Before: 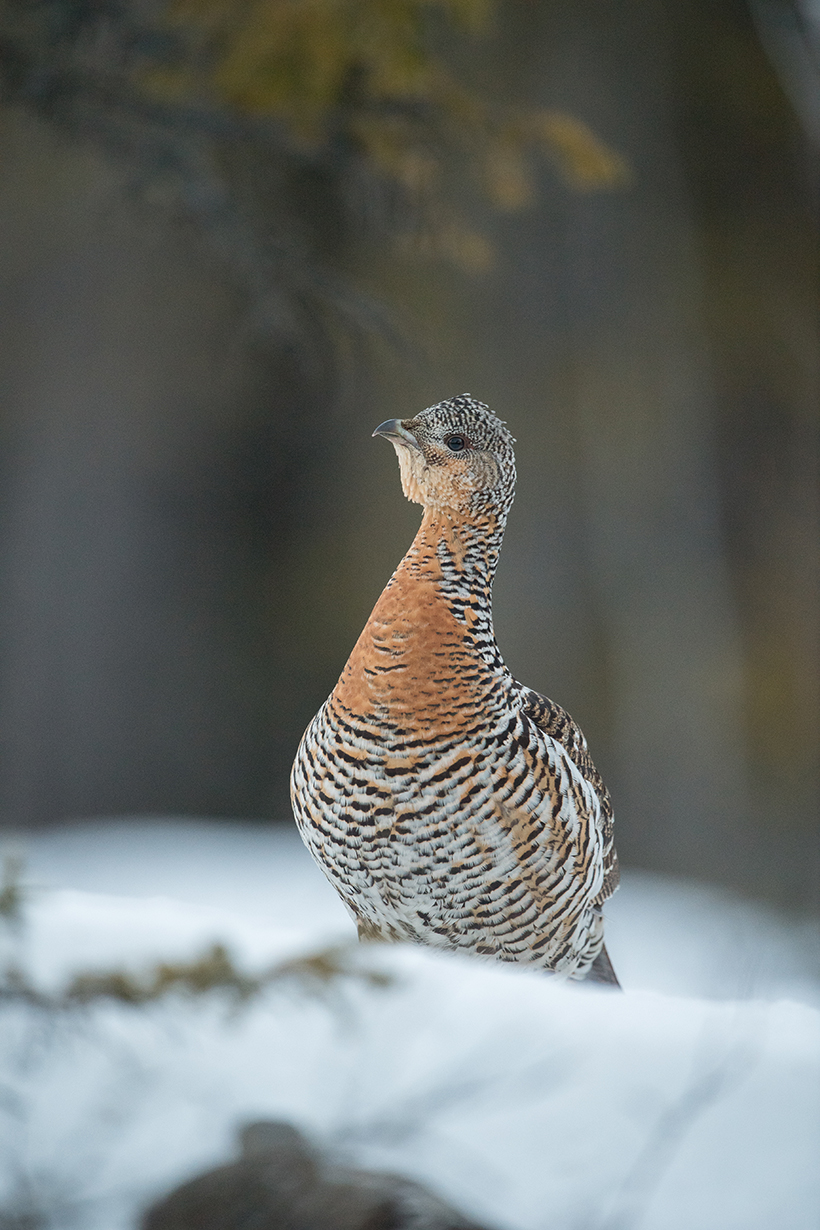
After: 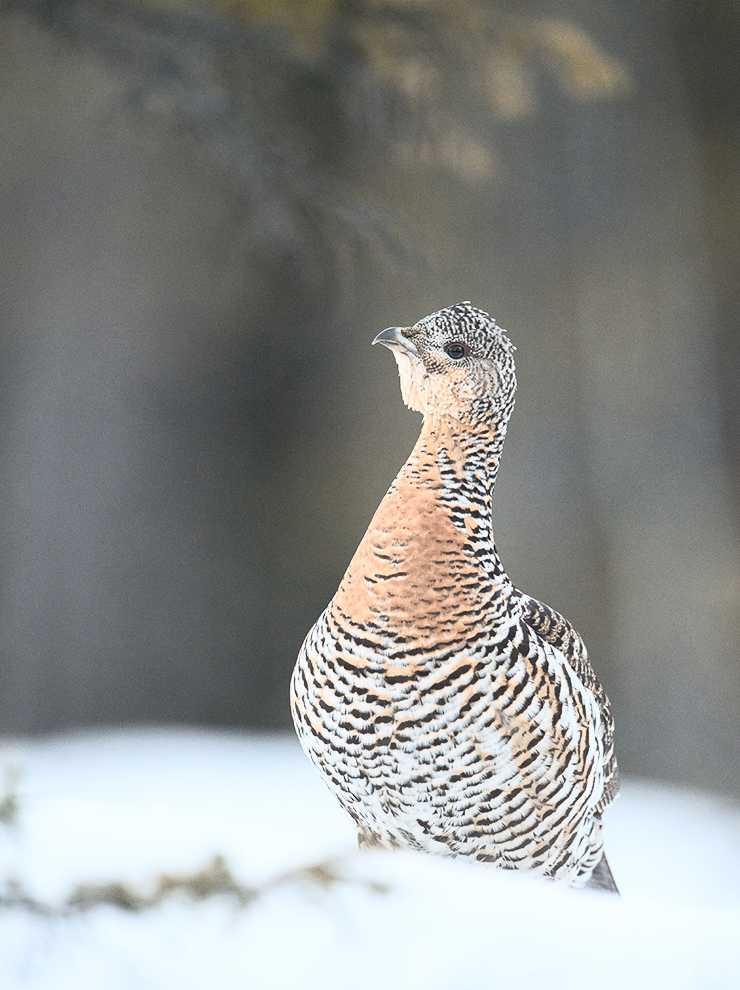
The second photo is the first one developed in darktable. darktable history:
contrast brightness saturation: contrast 0.43, brightness 0.56, saturation -0.19
white balance: red 1.004, blue 1.024
crop: top 7.49%, right 9.717%, bottom 11.943%
